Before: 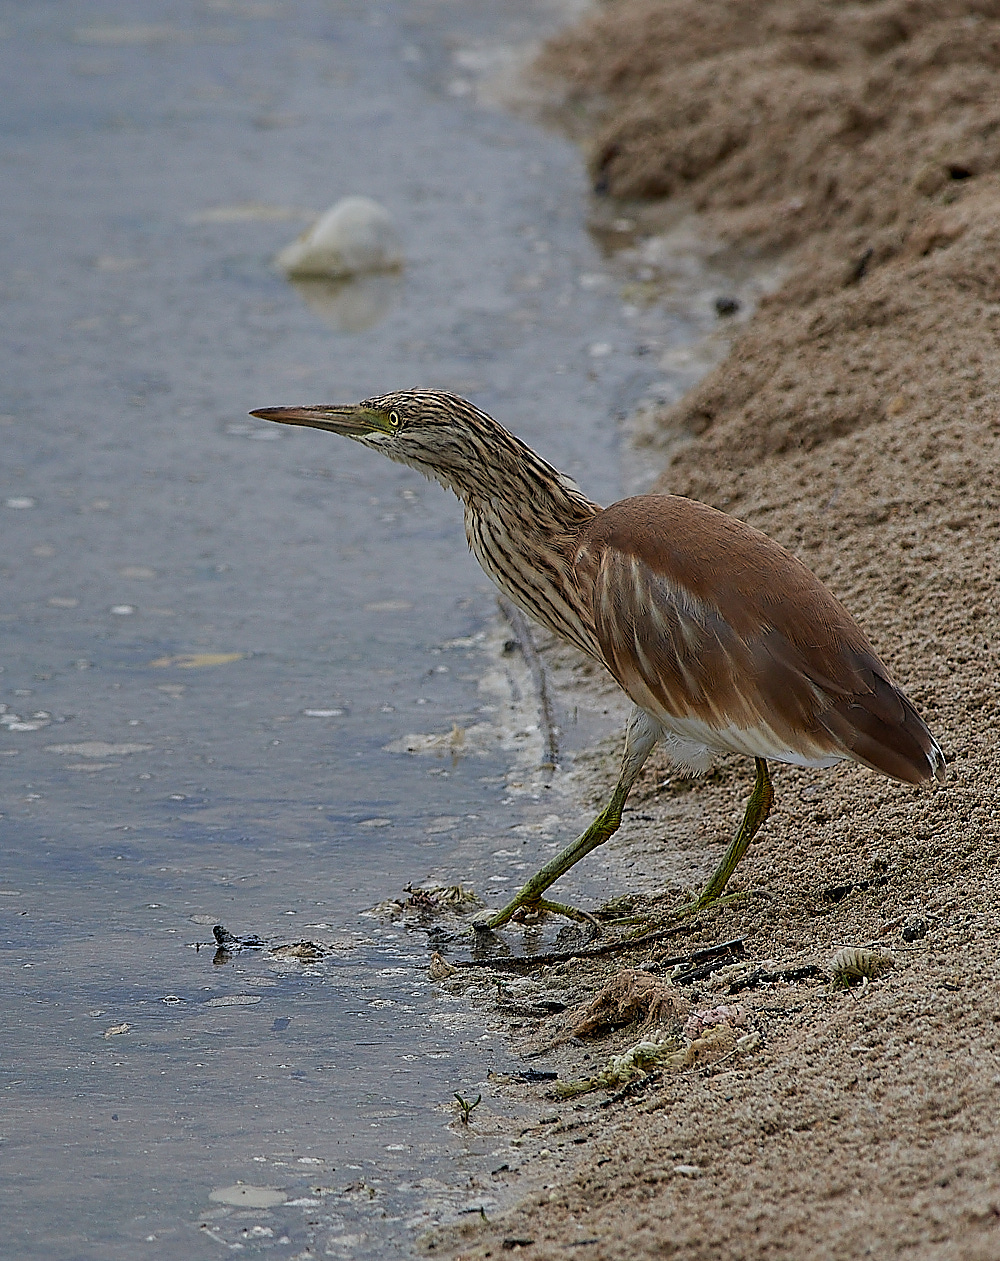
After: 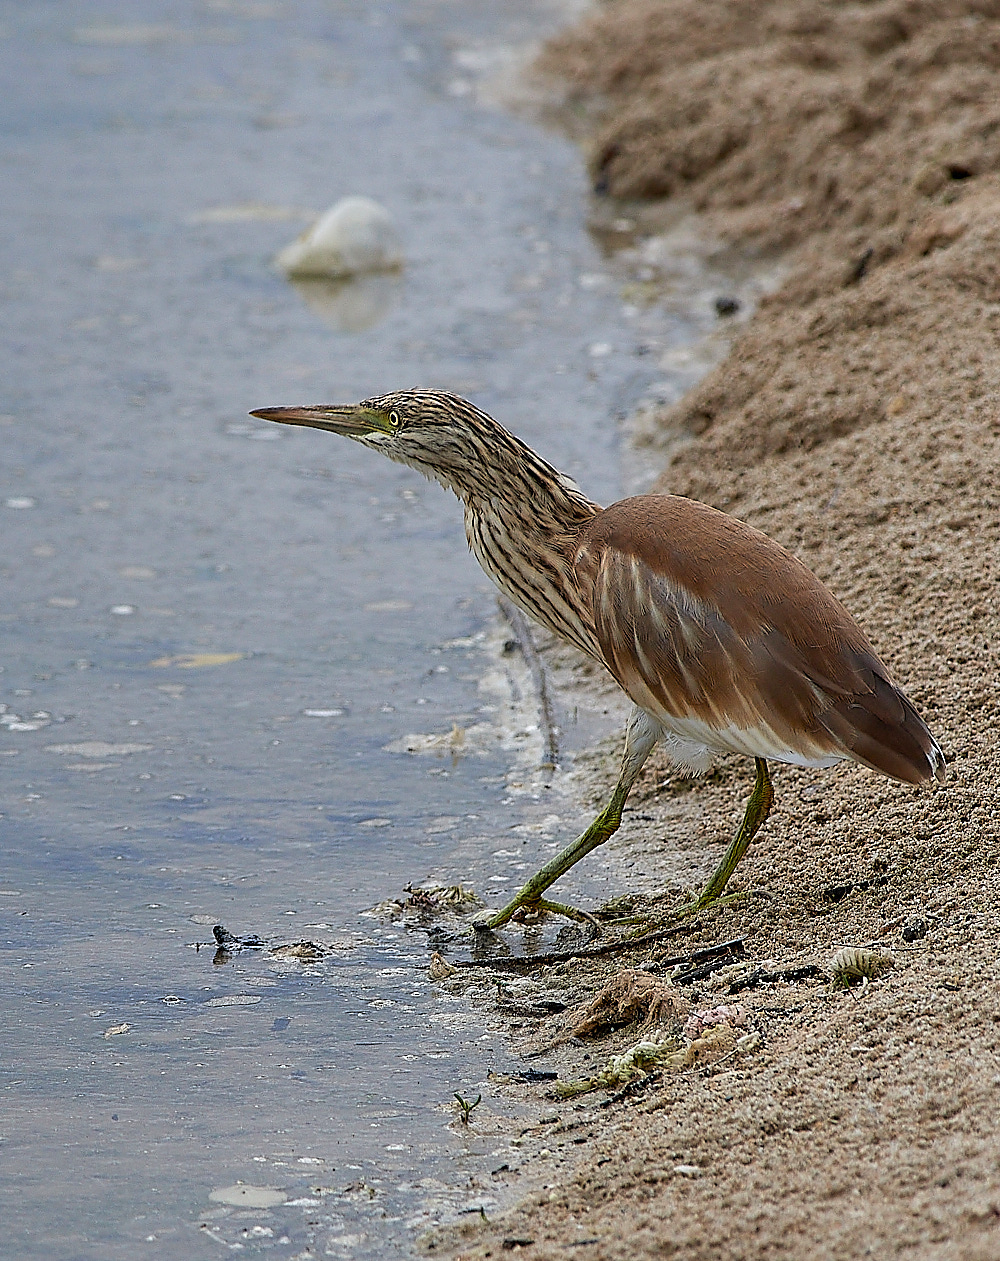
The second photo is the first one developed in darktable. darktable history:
exposure: exposure 0.29 EV, compensate highlight preservation false
levels: levels [0, 0.476, 0.951]
